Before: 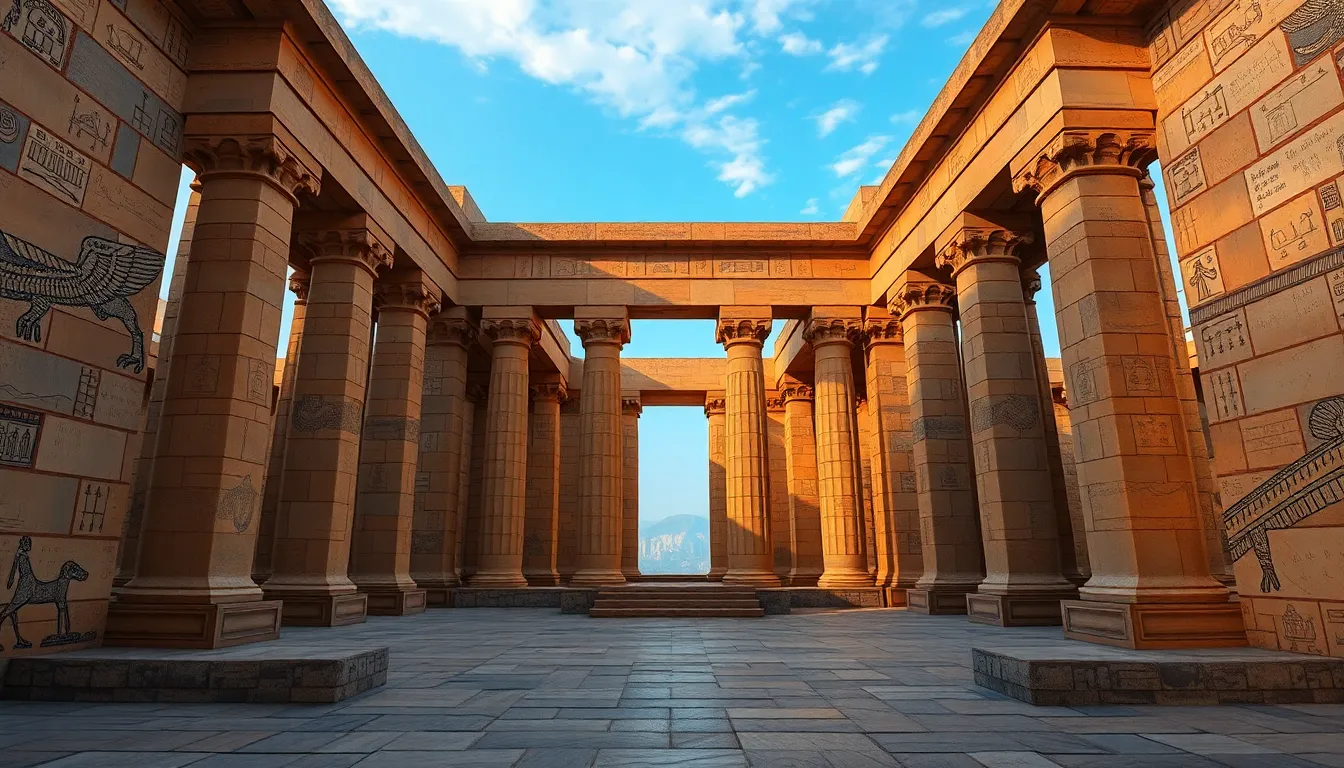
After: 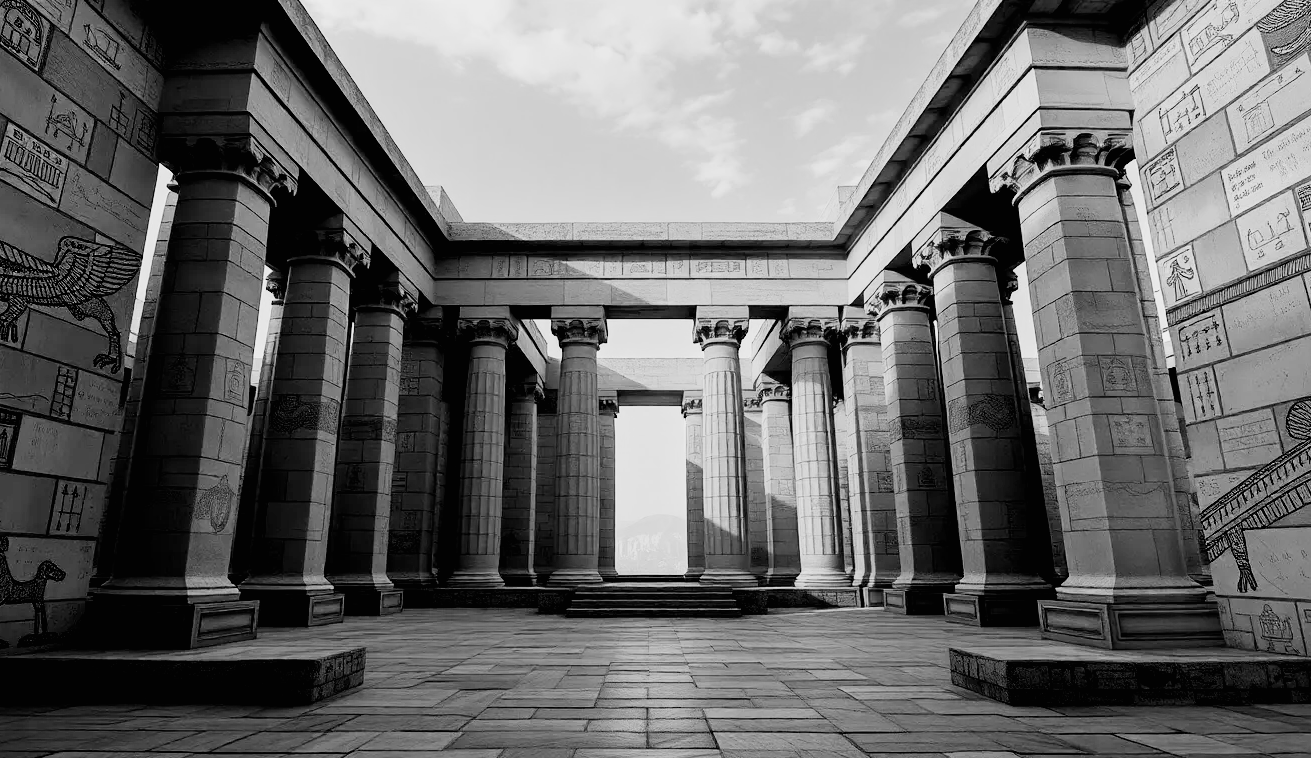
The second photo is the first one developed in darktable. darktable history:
crop and rotate: left 1.774%, right 0.633%, bottom 1.28%
contrast brightness saturation: contrast 0.2, brightness 0.16, saturation 0.22
filmic rgb: black relative exposure -5 EV, hardness 2.88, contrast 1.2, highlights saturation mix -30%
rgb levels: levels [[0.013, 0.434, 0.89], [0, 0.5, 1], [0, 0.5, 1]]
monochrome: a 32, b 64, size 2.3
